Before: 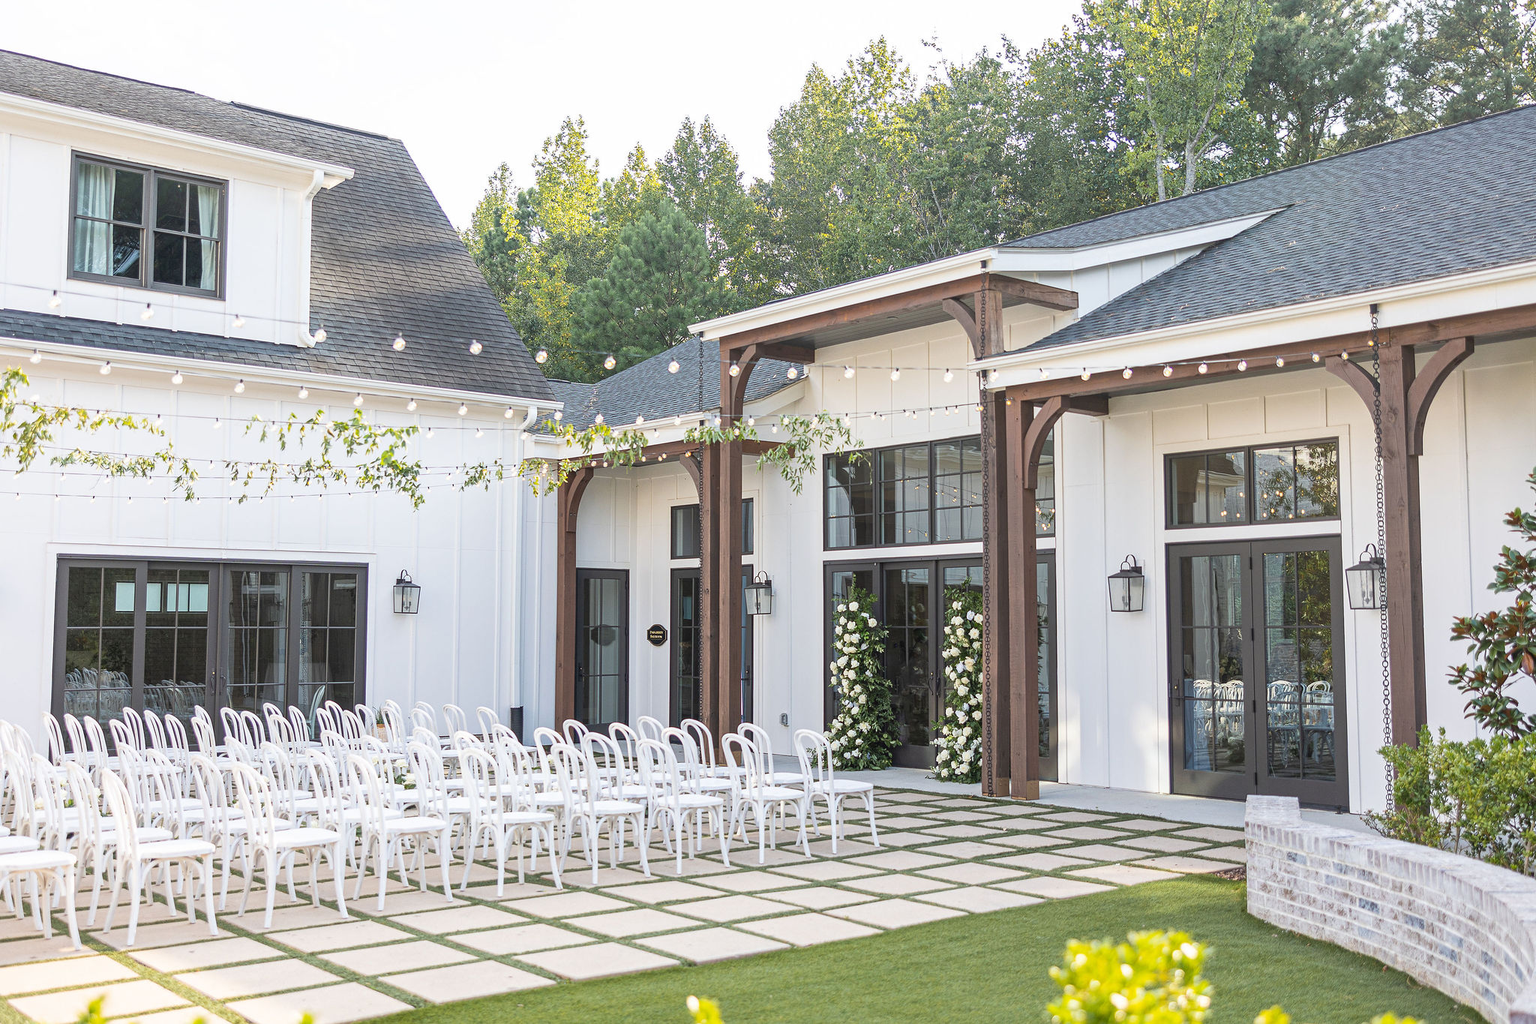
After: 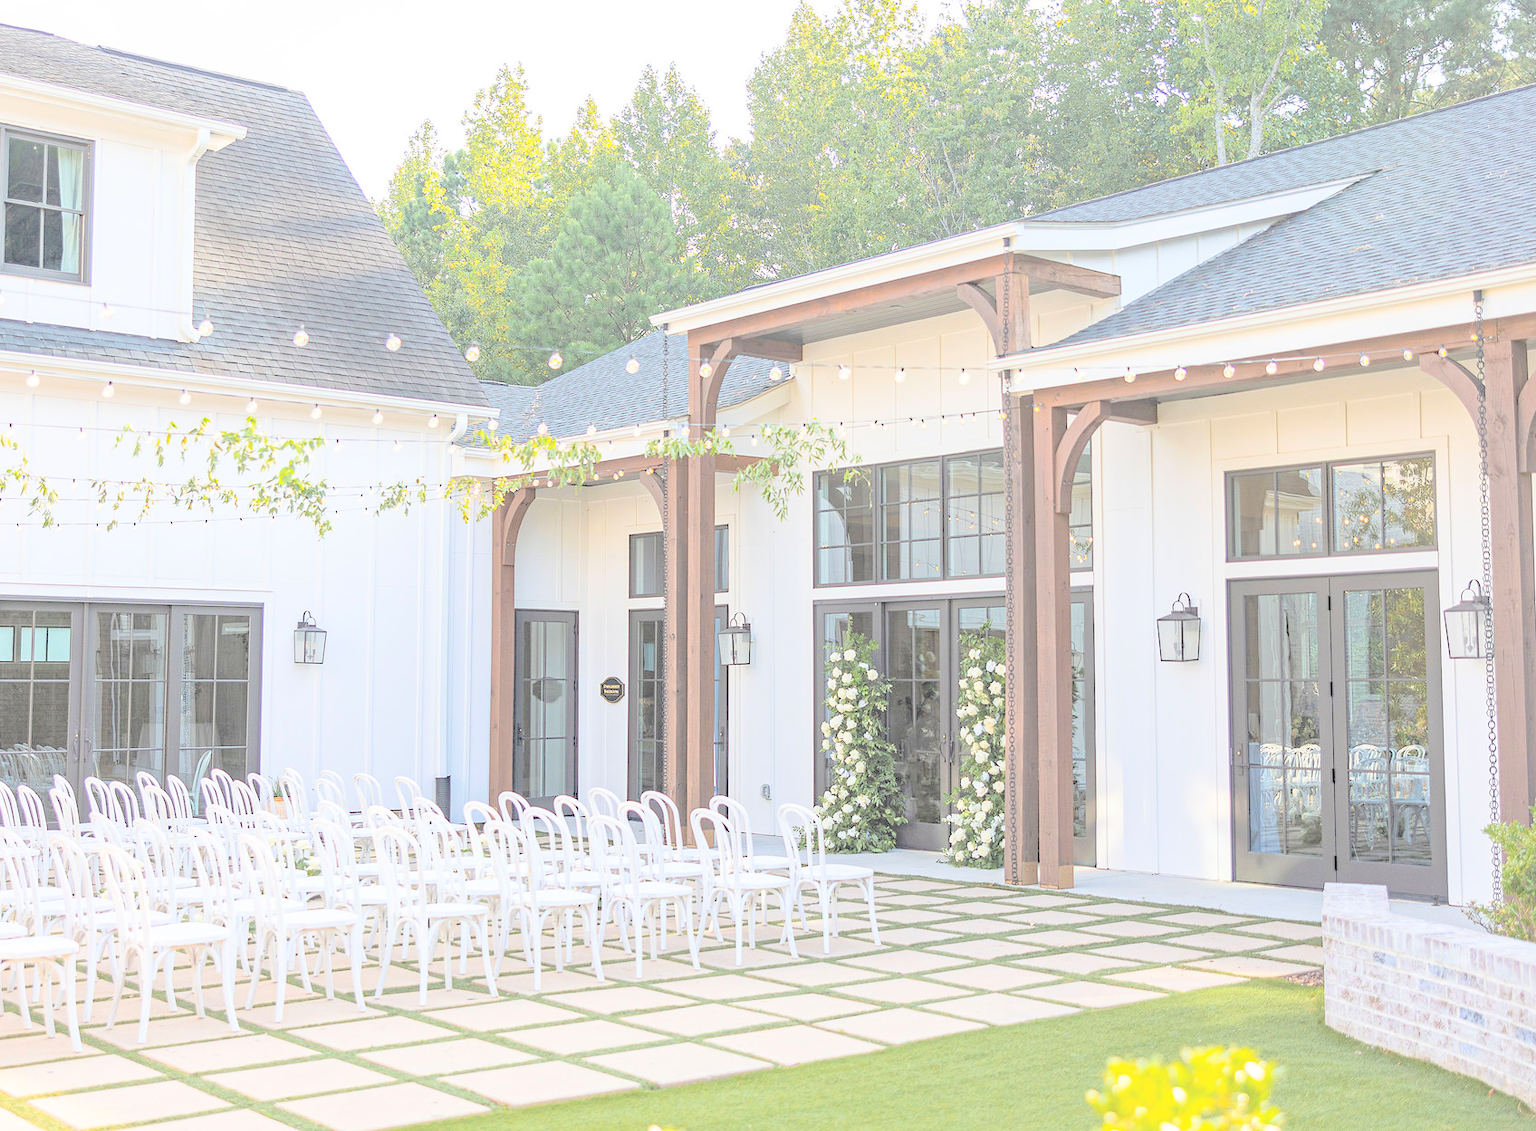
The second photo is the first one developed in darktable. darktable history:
haze removal: compatibility mode true, adaptive false
crop: left 9.807%, top 6.259%, right 7.334%, bottom 2.177%
contrast brightness saturation: brightness 1
